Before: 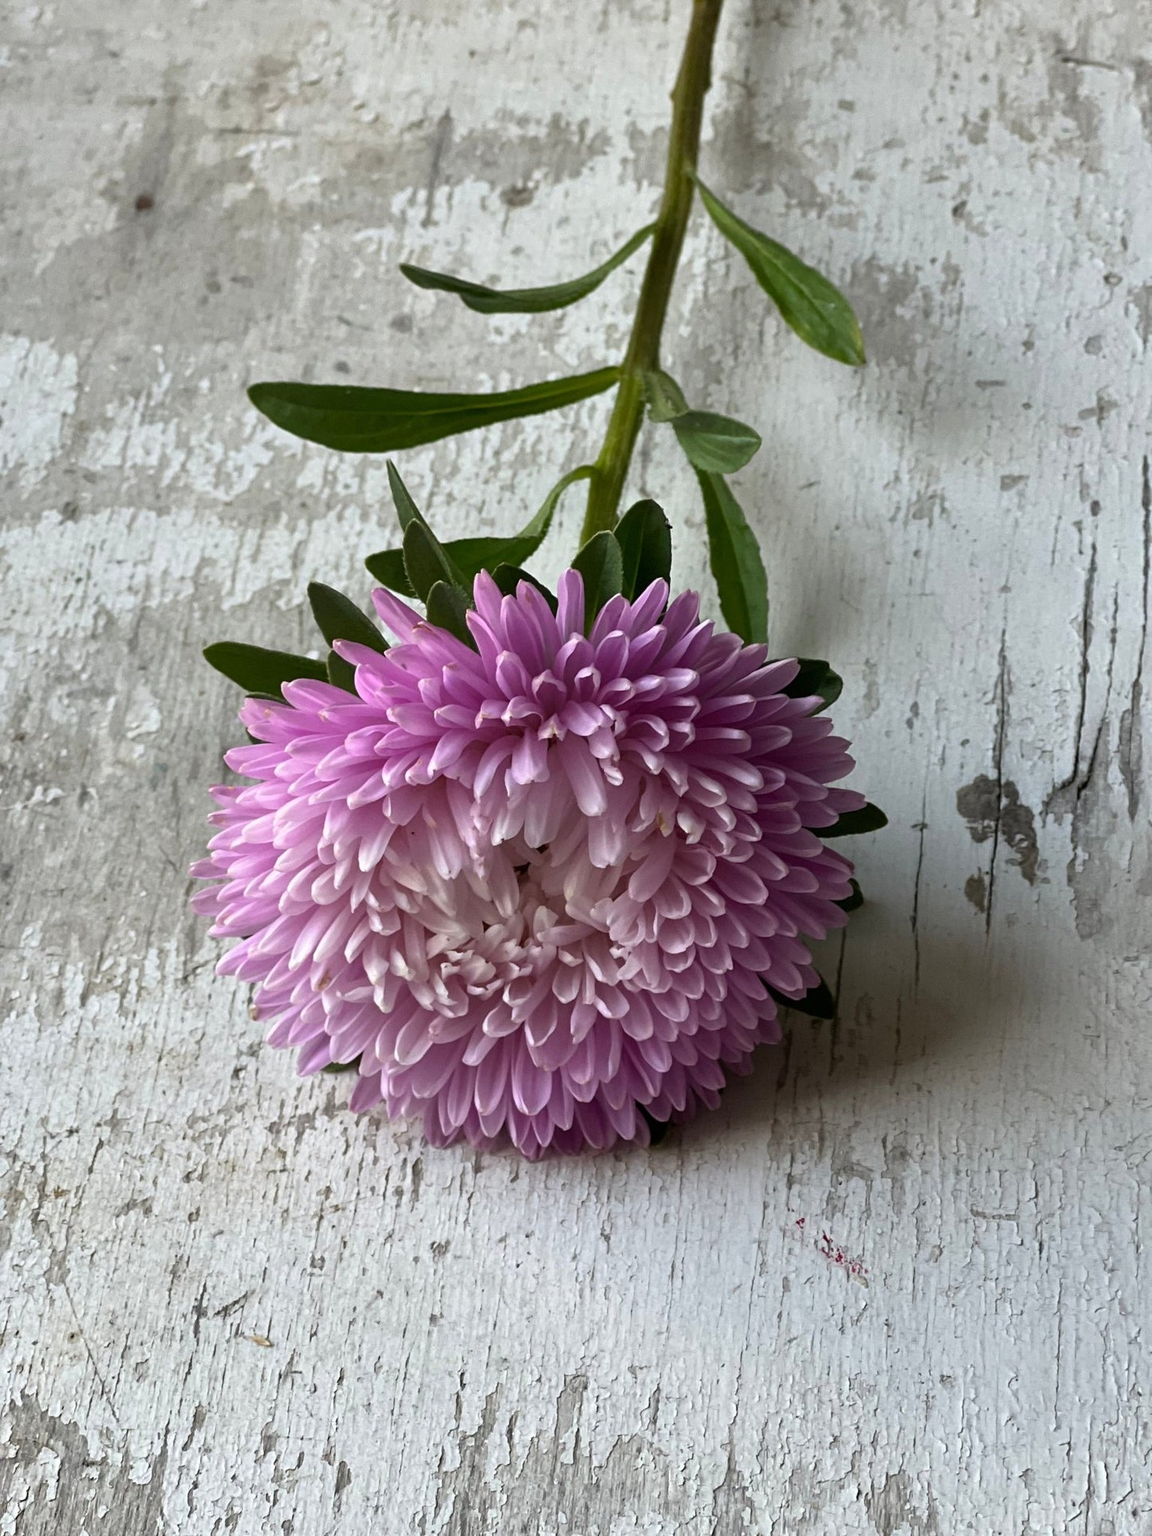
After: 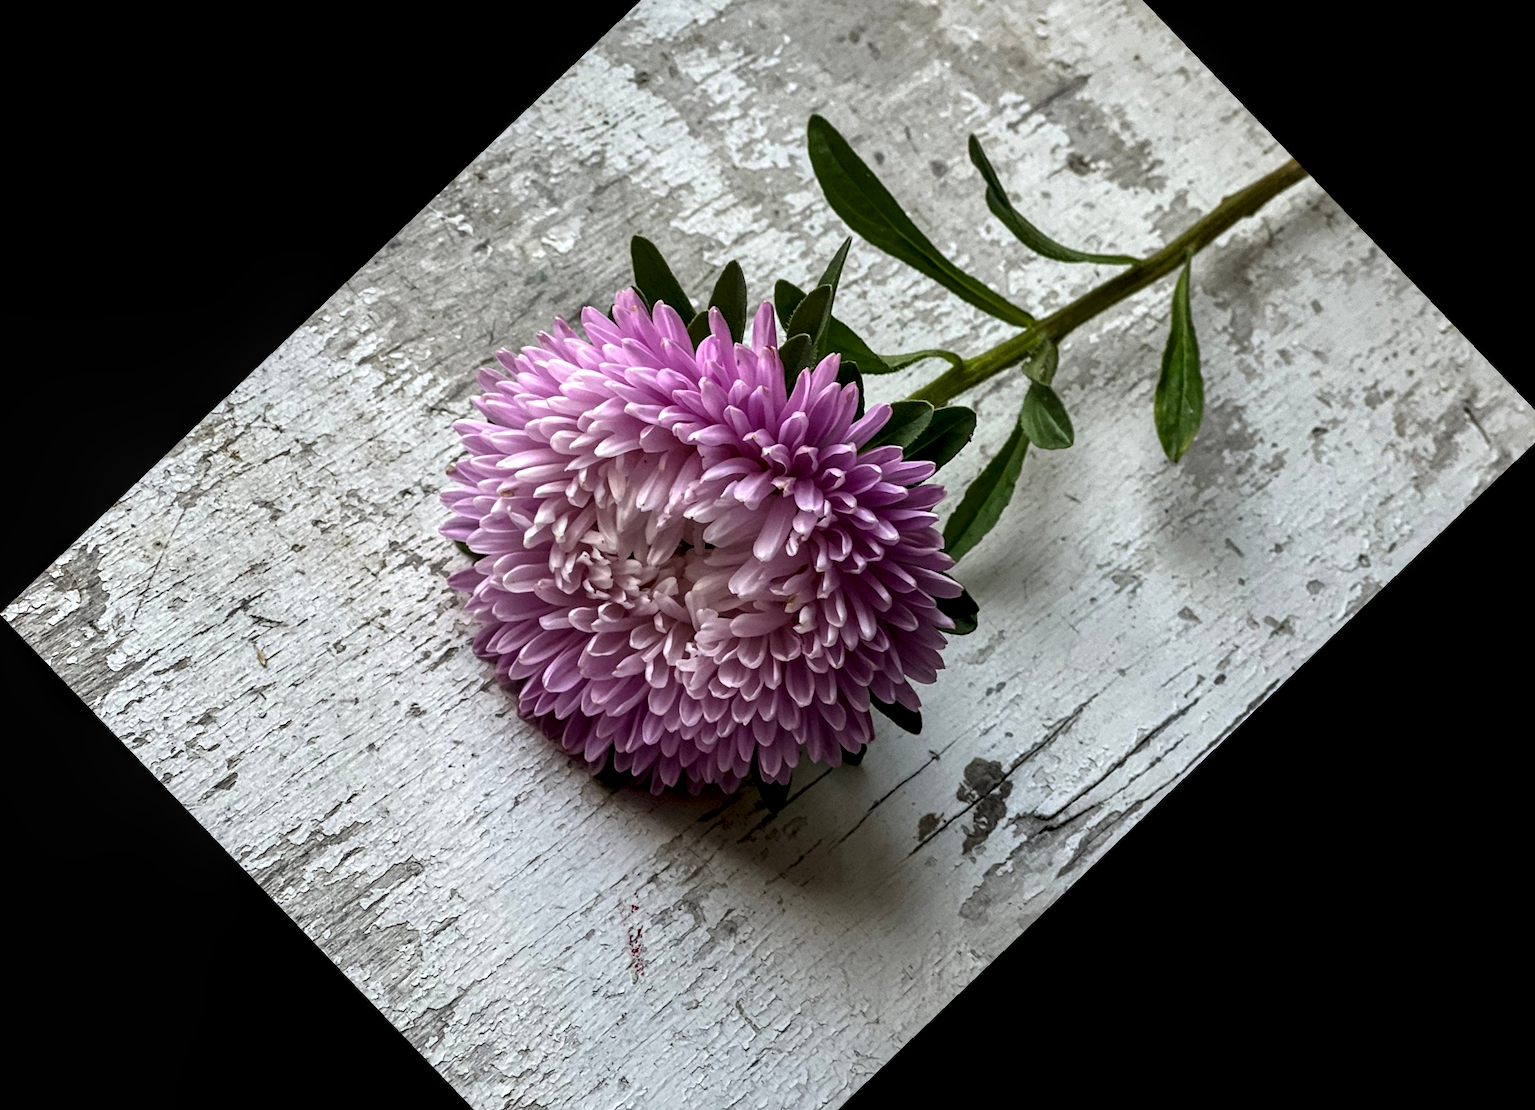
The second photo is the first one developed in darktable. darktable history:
local contrast: highlights 60%, shadows 60%, detail 160%
crop and rotate: angle -46.26°, top 16.234%, right 0.912%, bottom 11.704%
